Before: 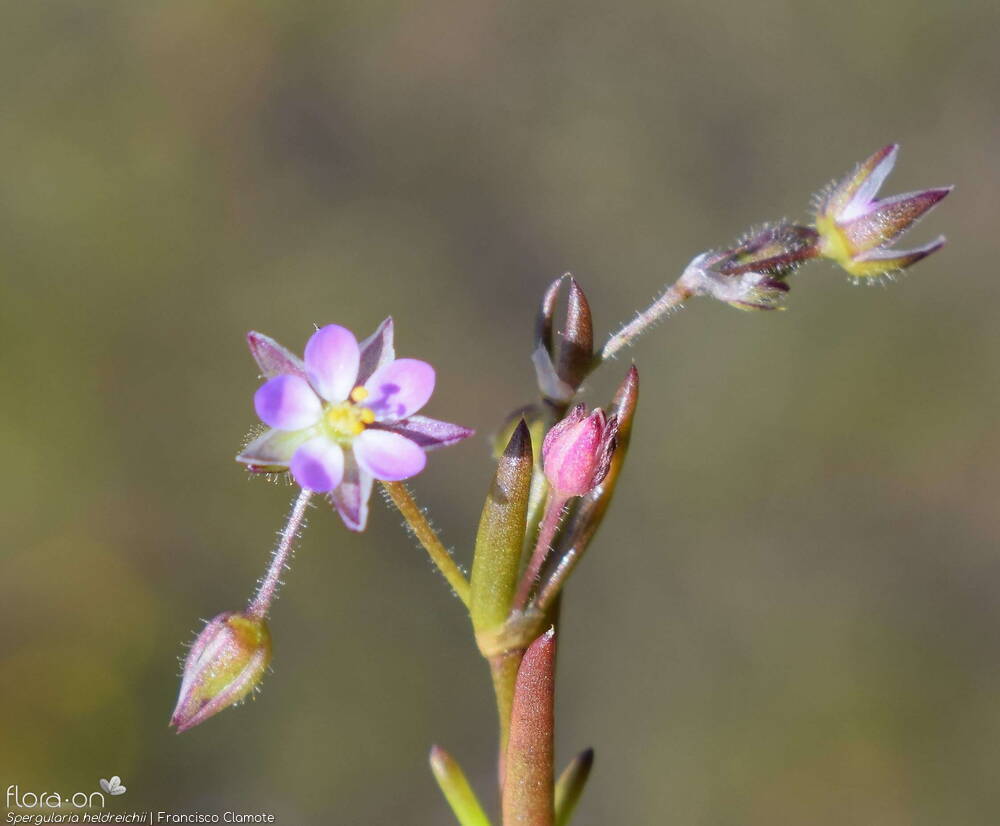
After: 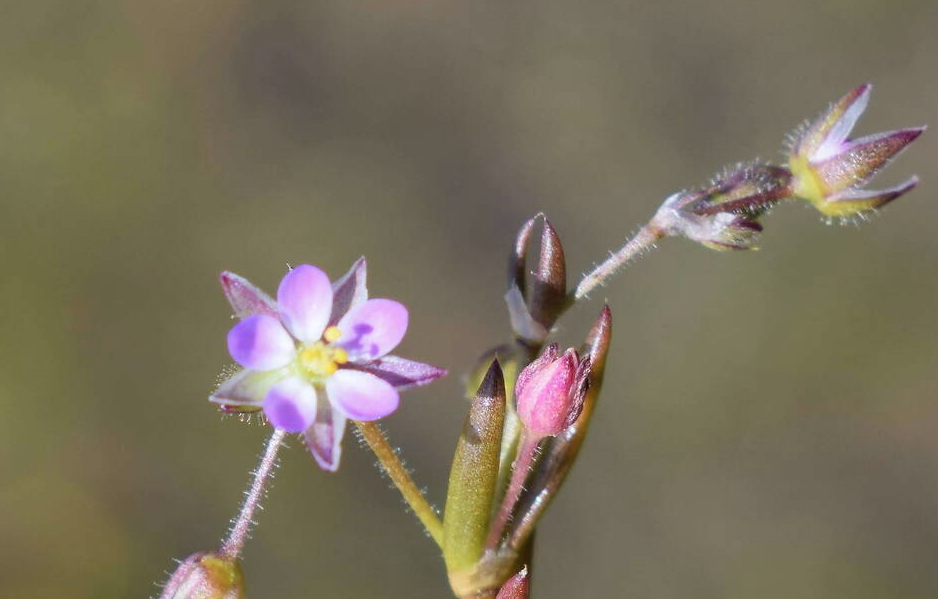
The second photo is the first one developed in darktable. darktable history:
crop: left 2.737%, top 7.287%, right 3.421%, bottom 20.179%
color zones: curves: ch0 [(0, 0.5) (0.143, 0.52) (0.286, 0.5) (0.429, 0.5) (0.571, 0.5) (0.714, 0.5) (0.857, 0.5) (1, 0.5)]; ch1 [(0, 0.489) (0.155, 0.45) (0.286, 0.466) (0.429, 0.5) (0.571, 0.5) (0.714, 0.5) (0.857, 0.5) (1, 0.489)]
